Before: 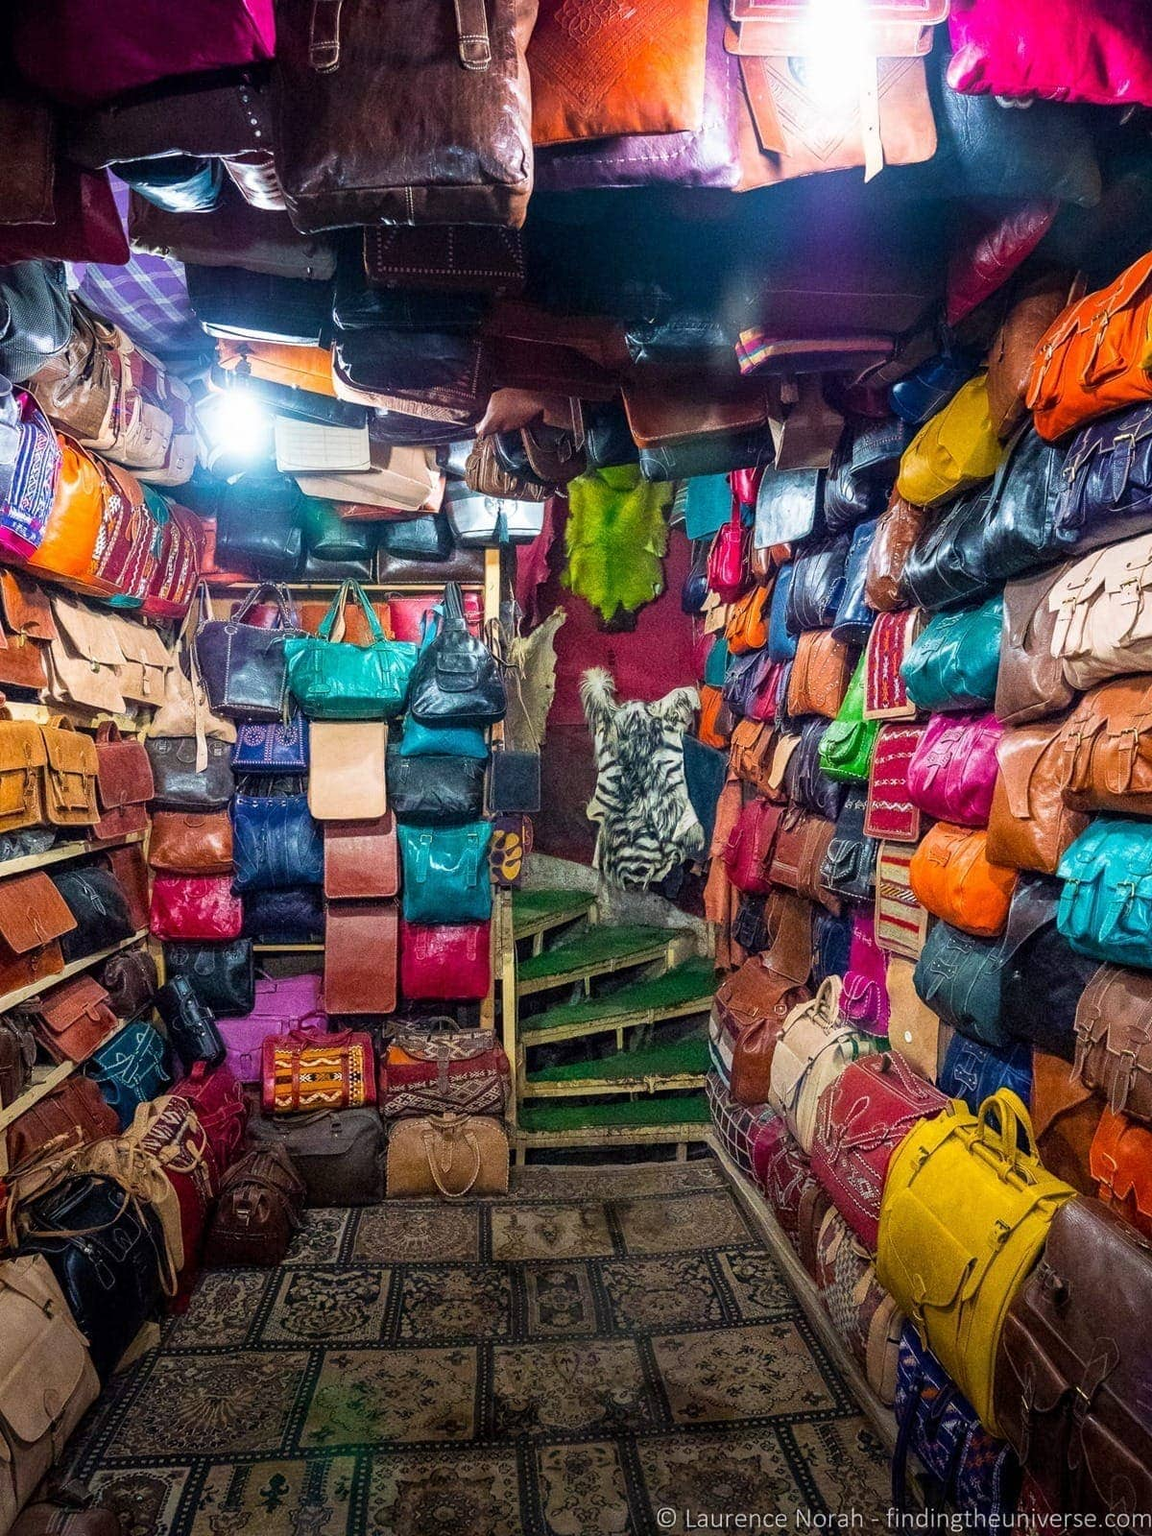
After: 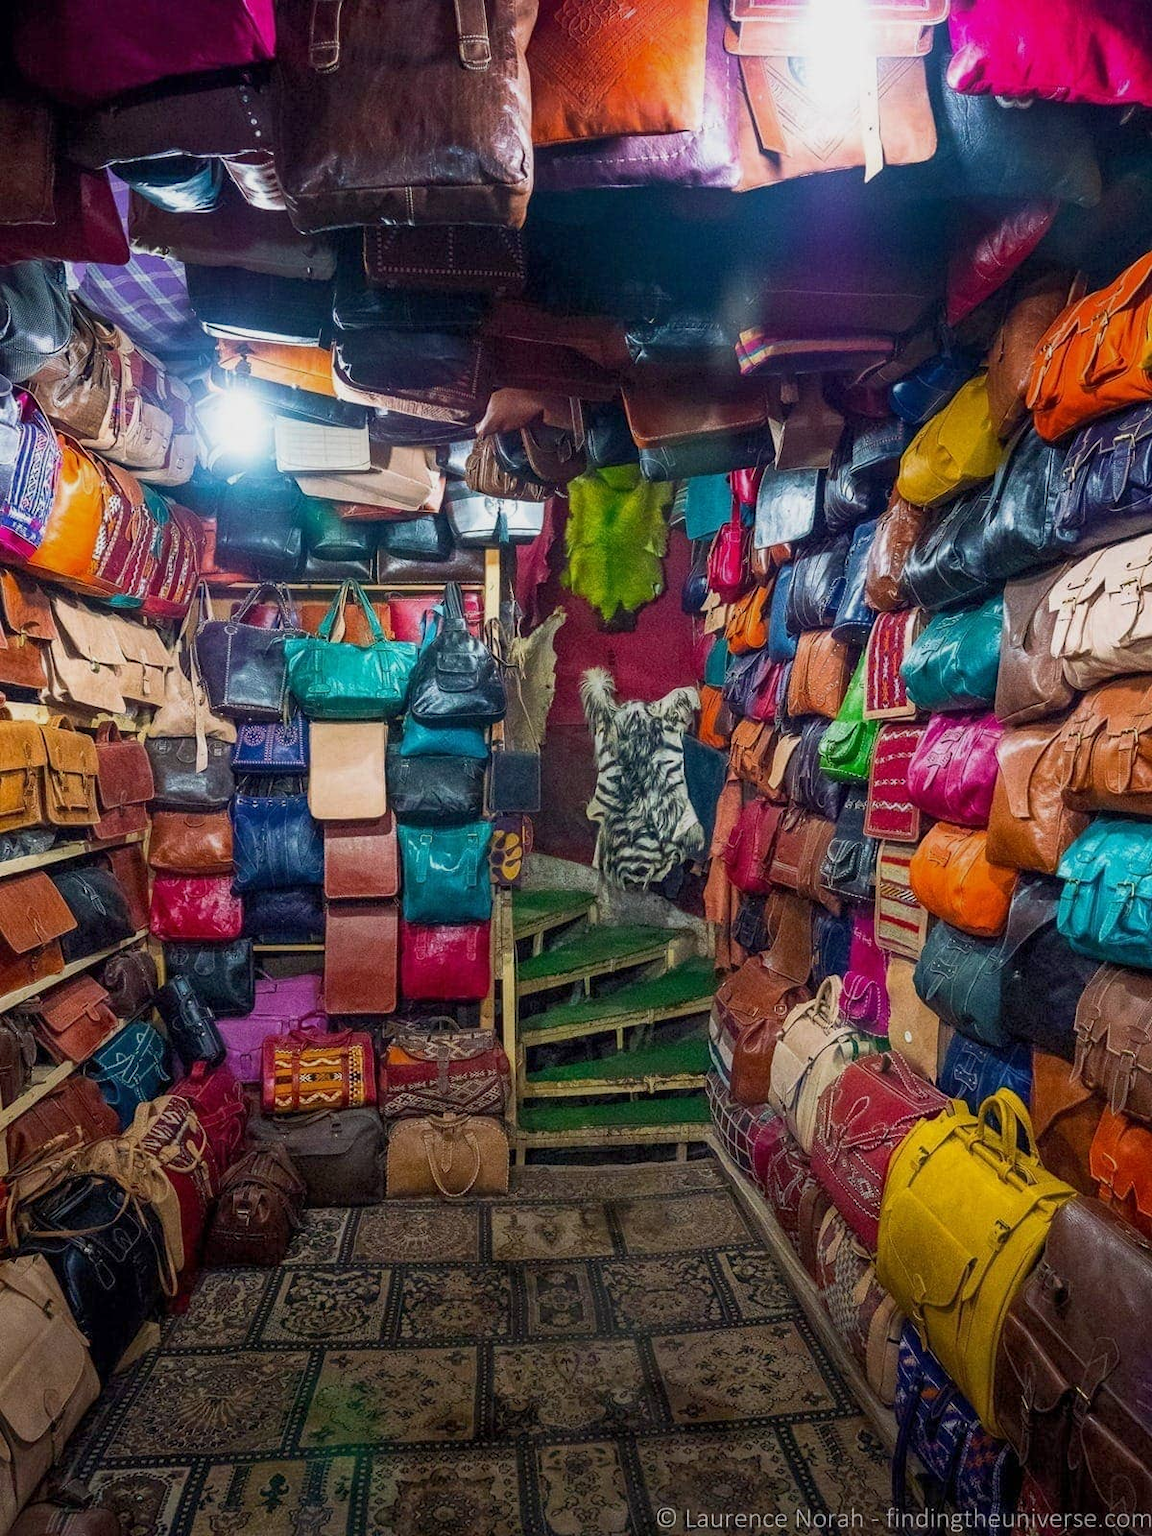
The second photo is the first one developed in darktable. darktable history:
tone equalizer: -8 EV 0.213 EV, -7 EV 0.387 EV, -6 EV 0.436 EV, -5 EV 0.278 EV, -3 EV -0.267 EV, -2 EV -0.432 EV, -1 EV -0.416 EV, +0 EV -0.255 EV
